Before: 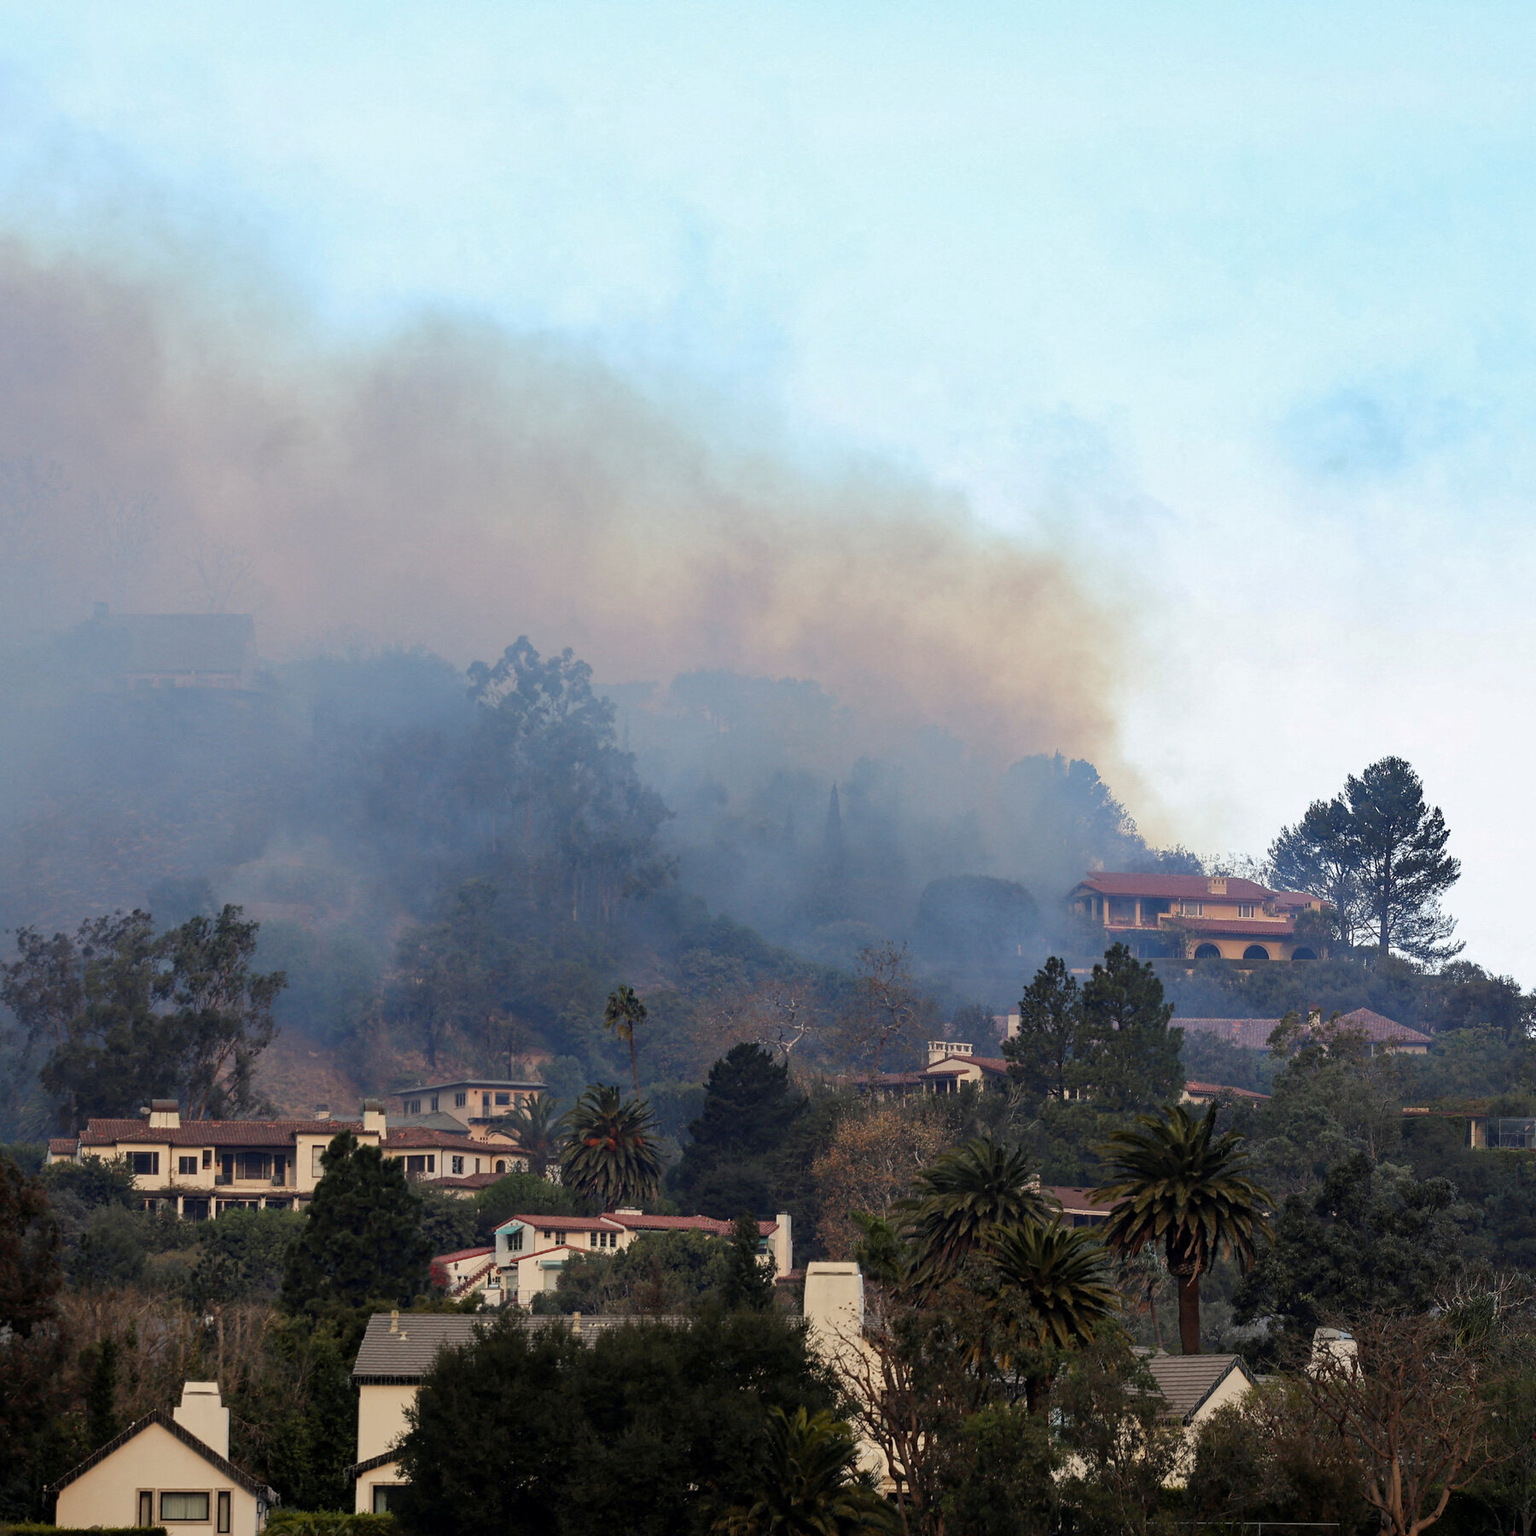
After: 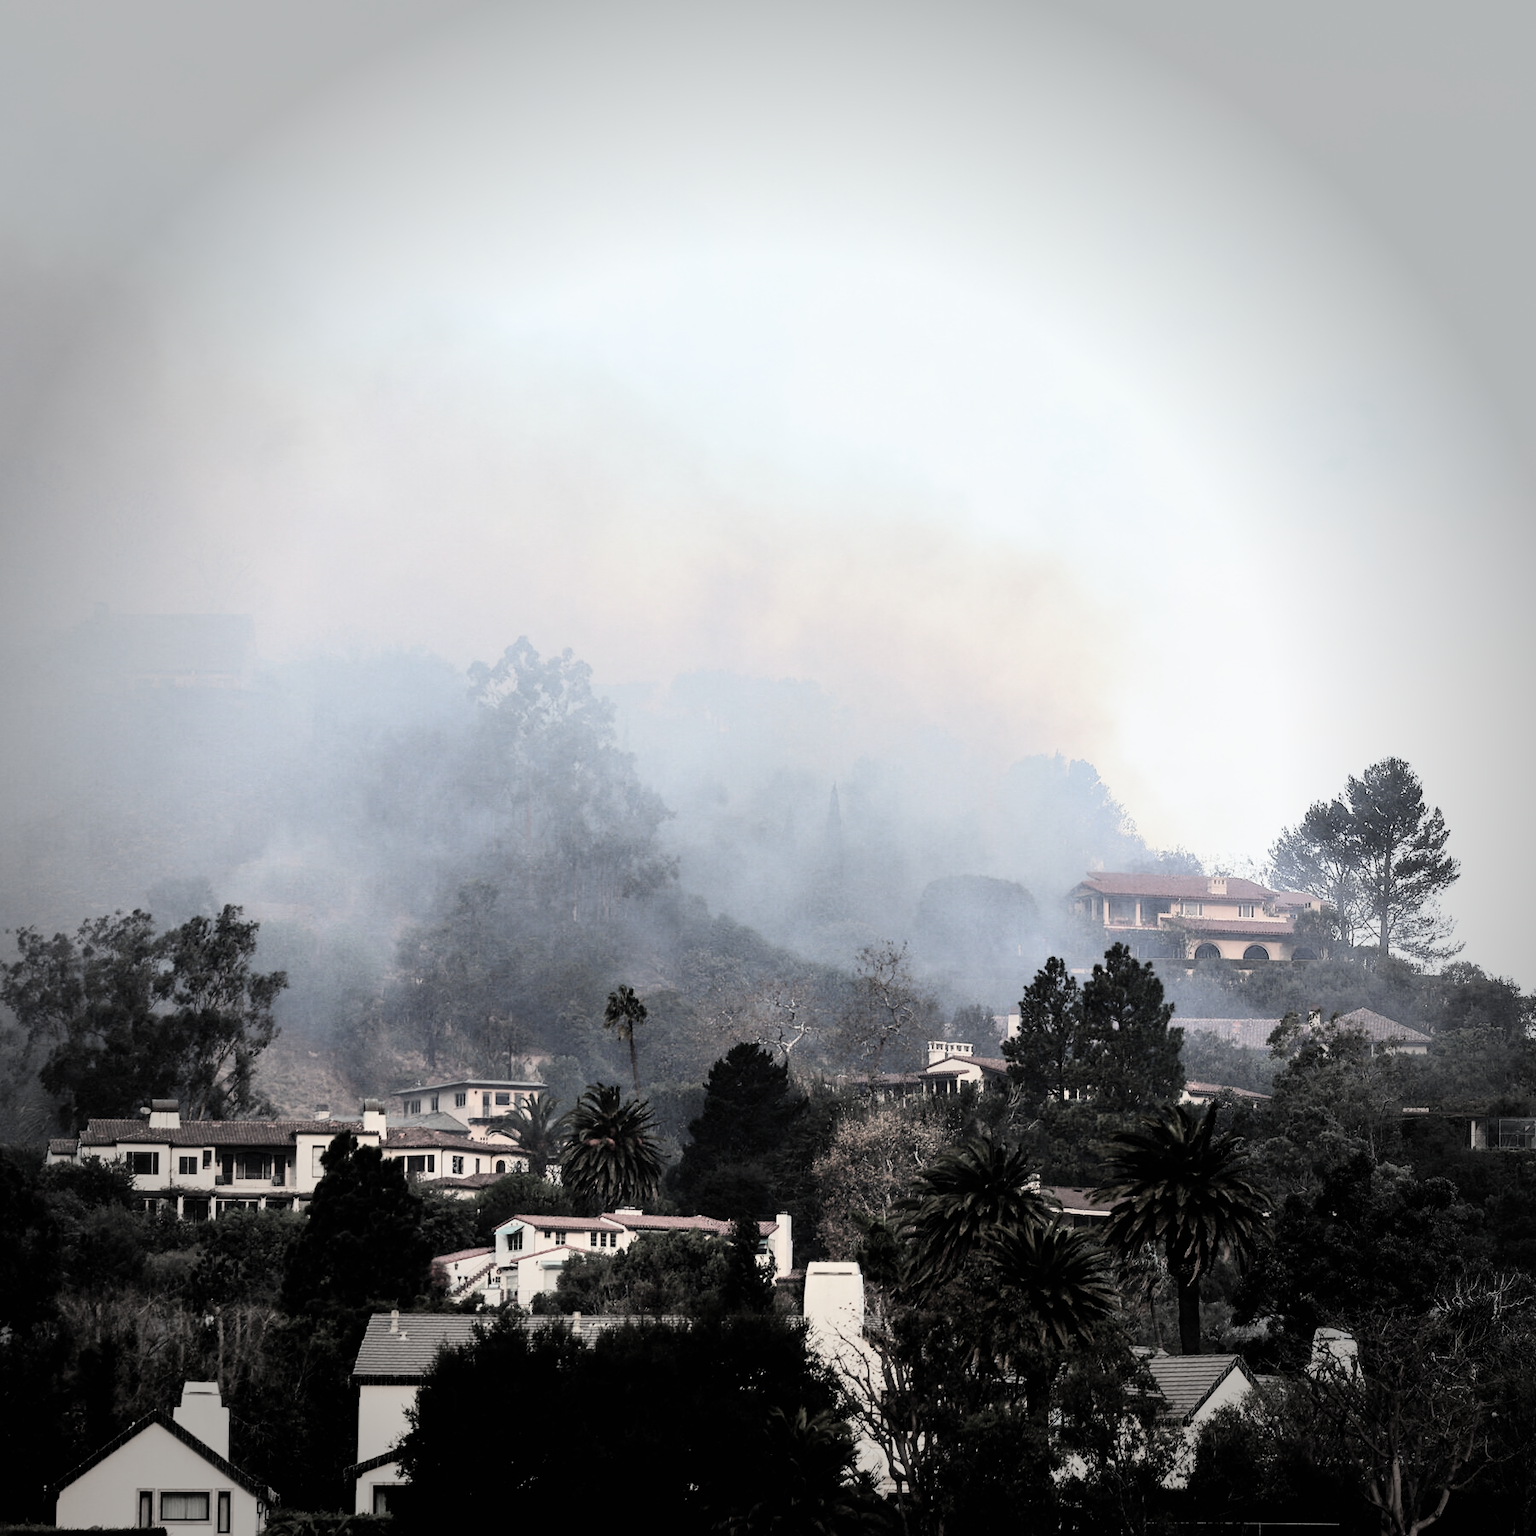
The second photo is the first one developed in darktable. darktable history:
haze removal: strength -0.054, compatibility mode true, adaptive false
contrast brightness saturation: contrast 0.203, brightness 0.146, saturation 0.143
exposure: black level correction 0.001, exposure 0.498 EV, compensate highlight preservation false
vignetting: fall-off start 66.73%, fall-off radius 39.67%, automatic ratio true, width/height ratio 0.674
filmic rgb: black relative exposure -5.05 EV, white relative exposure 3.96 EV, hardness 2.9, contrast 1.411, highlights saturation mix -30.96%, color science v4 (2020)
